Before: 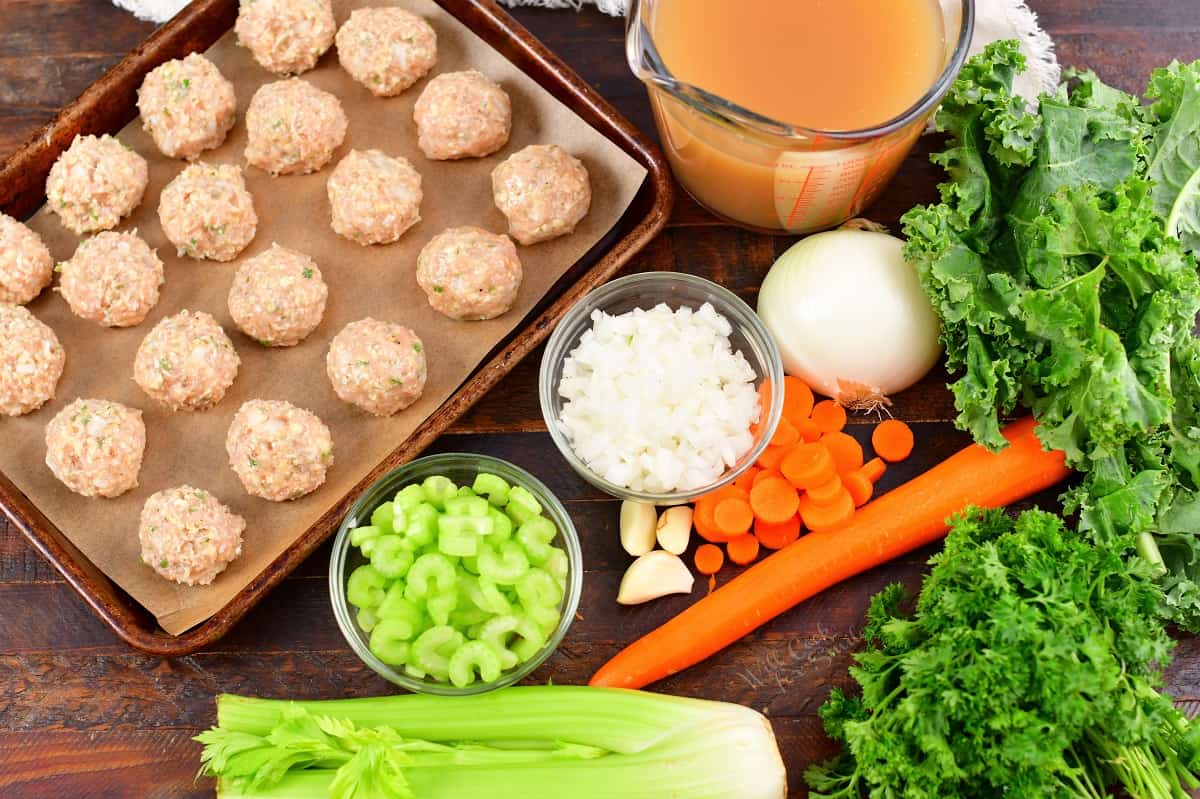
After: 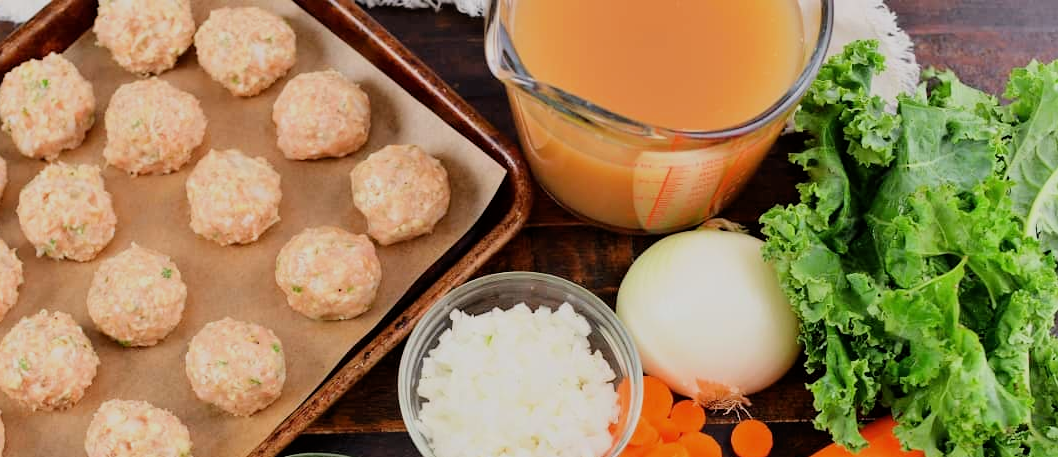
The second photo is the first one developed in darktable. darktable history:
crop and rotate: left 11.812%, bottom 42.776%
filmic rgb: black relative exposure -7.65 EV, white relative exposure 4.56 EV, hardness 3.61, color science v6 (2022)
